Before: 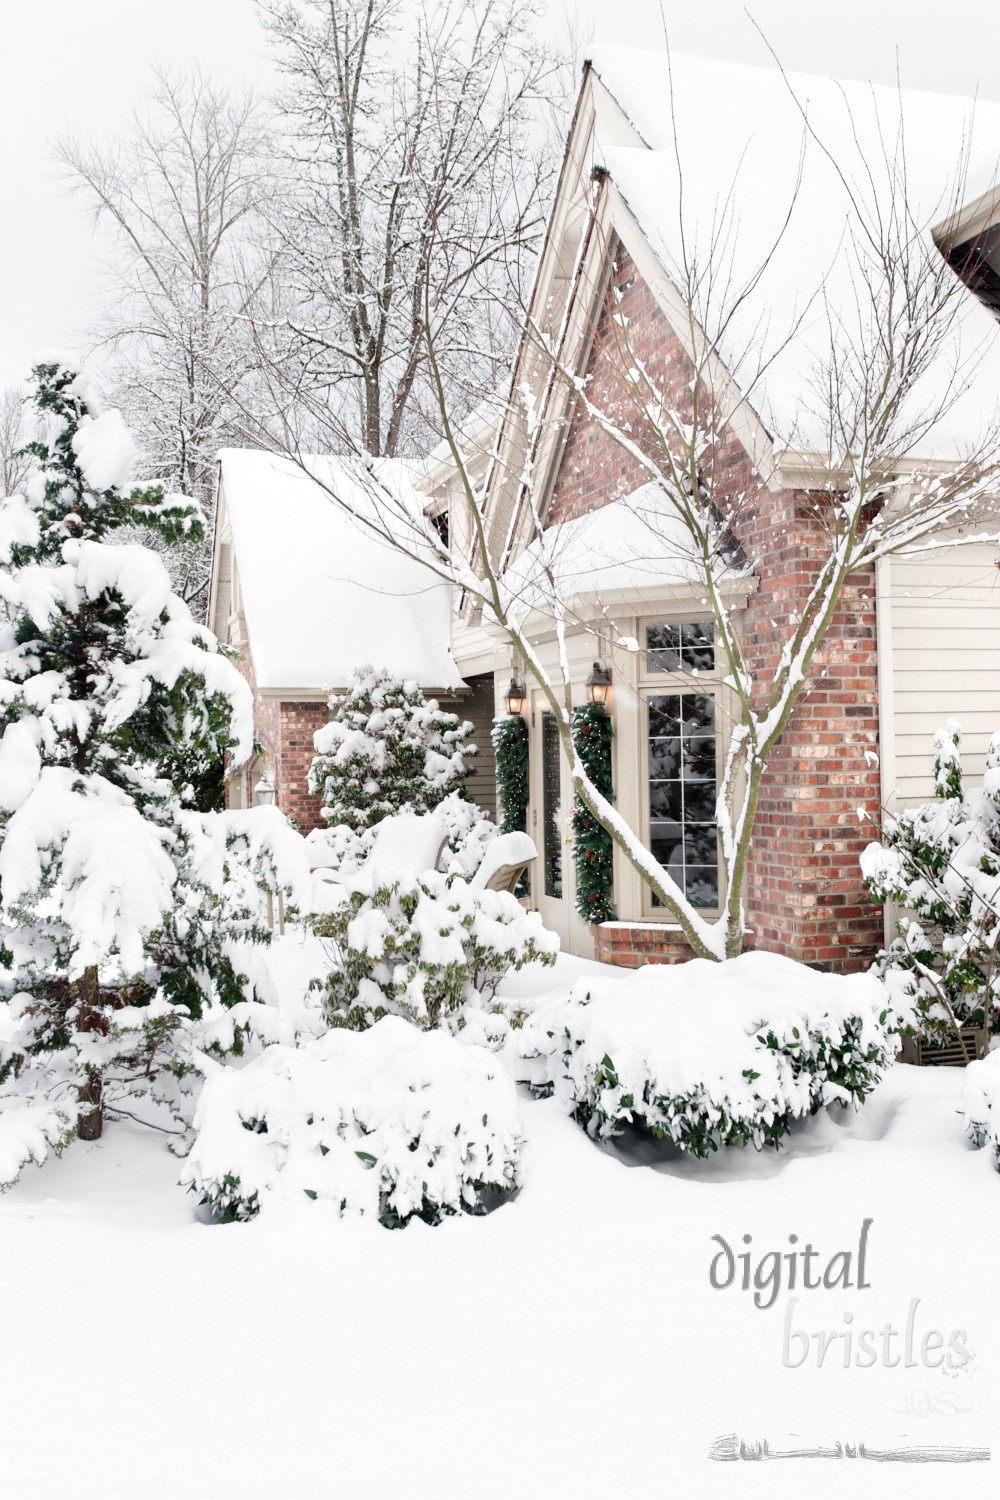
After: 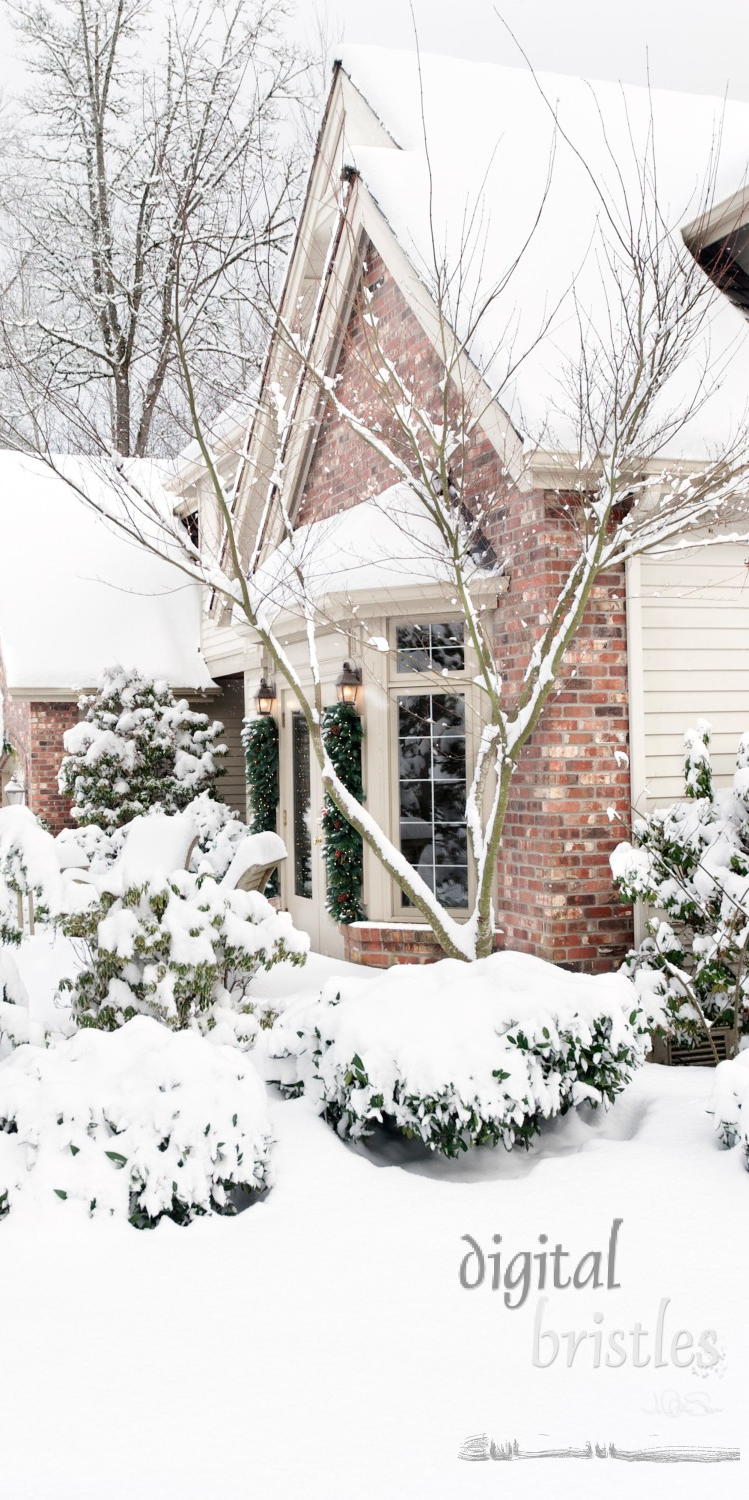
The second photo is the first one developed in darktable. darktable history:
crop and rotate: left 25.052%
